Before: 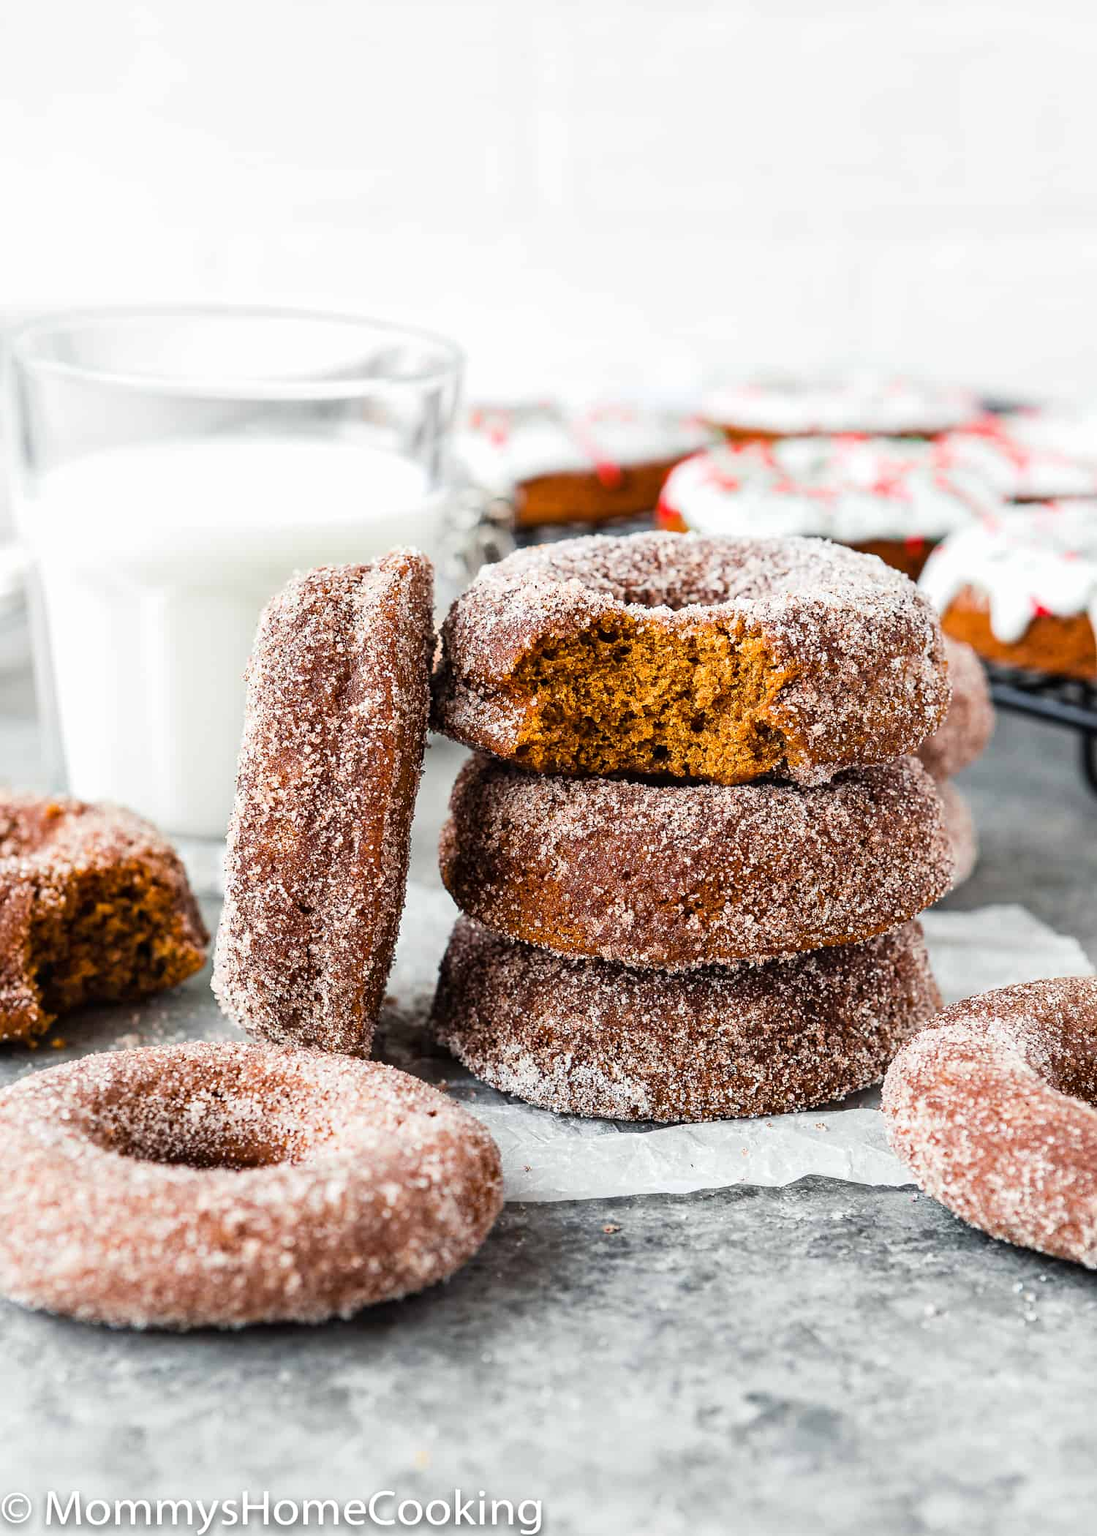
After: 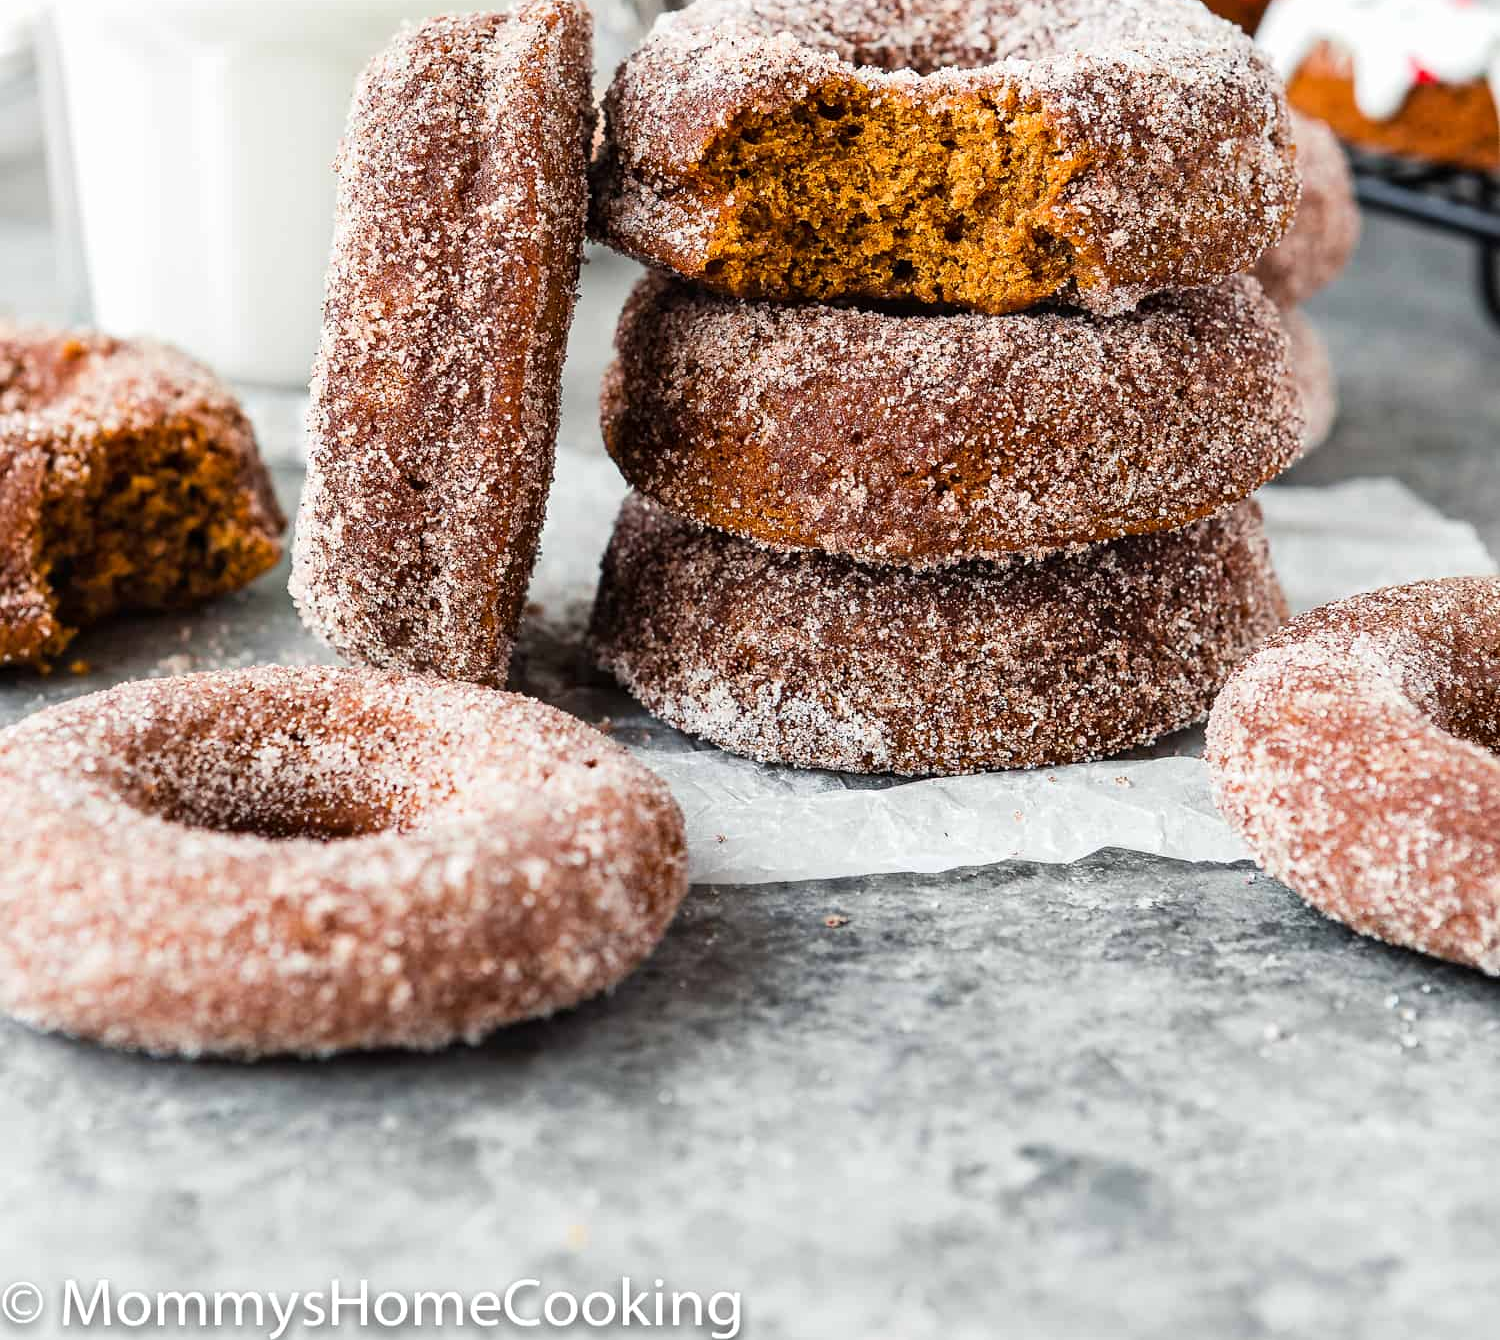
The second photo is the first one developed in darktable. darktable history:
crop and rotate: top 36.183%
